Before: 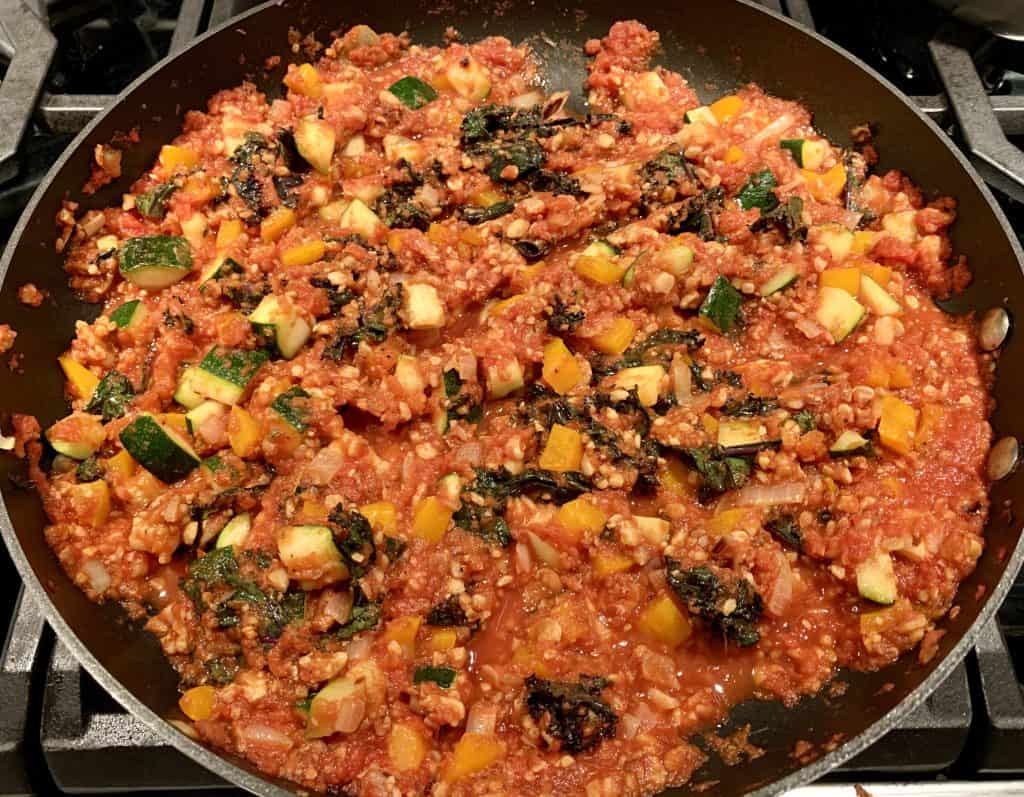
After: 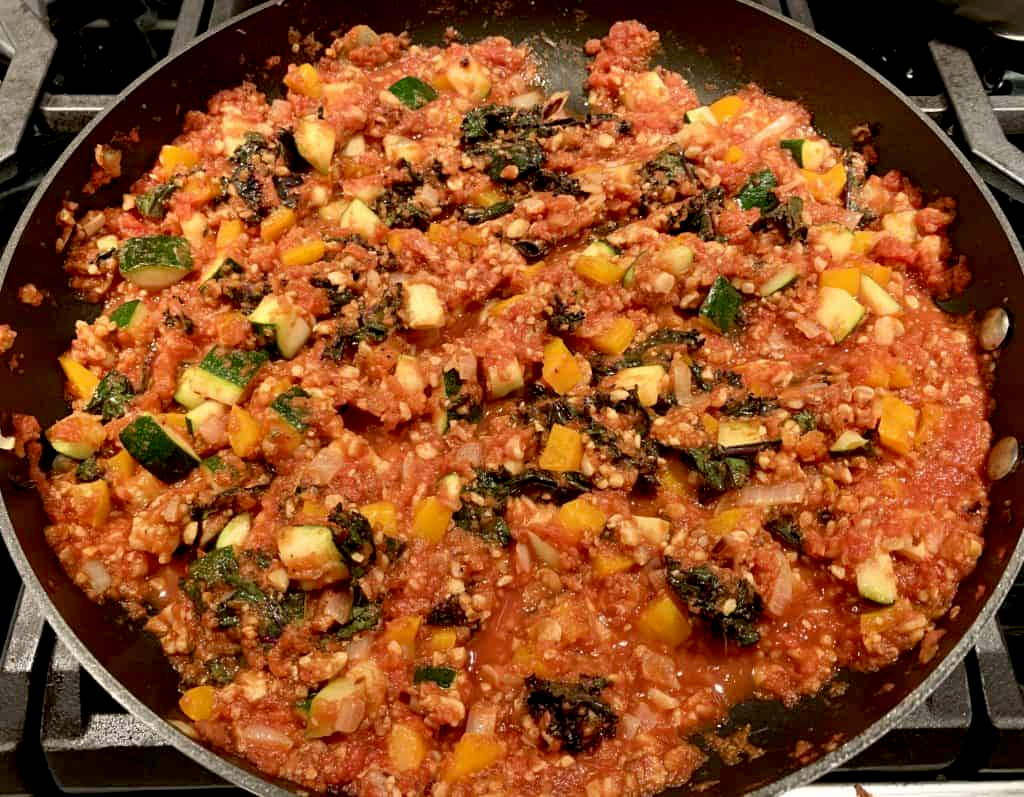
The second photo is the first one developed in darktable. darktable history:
exposure: black level correction 0.006, compensate exposure bias true, compensate highlight preservation false
